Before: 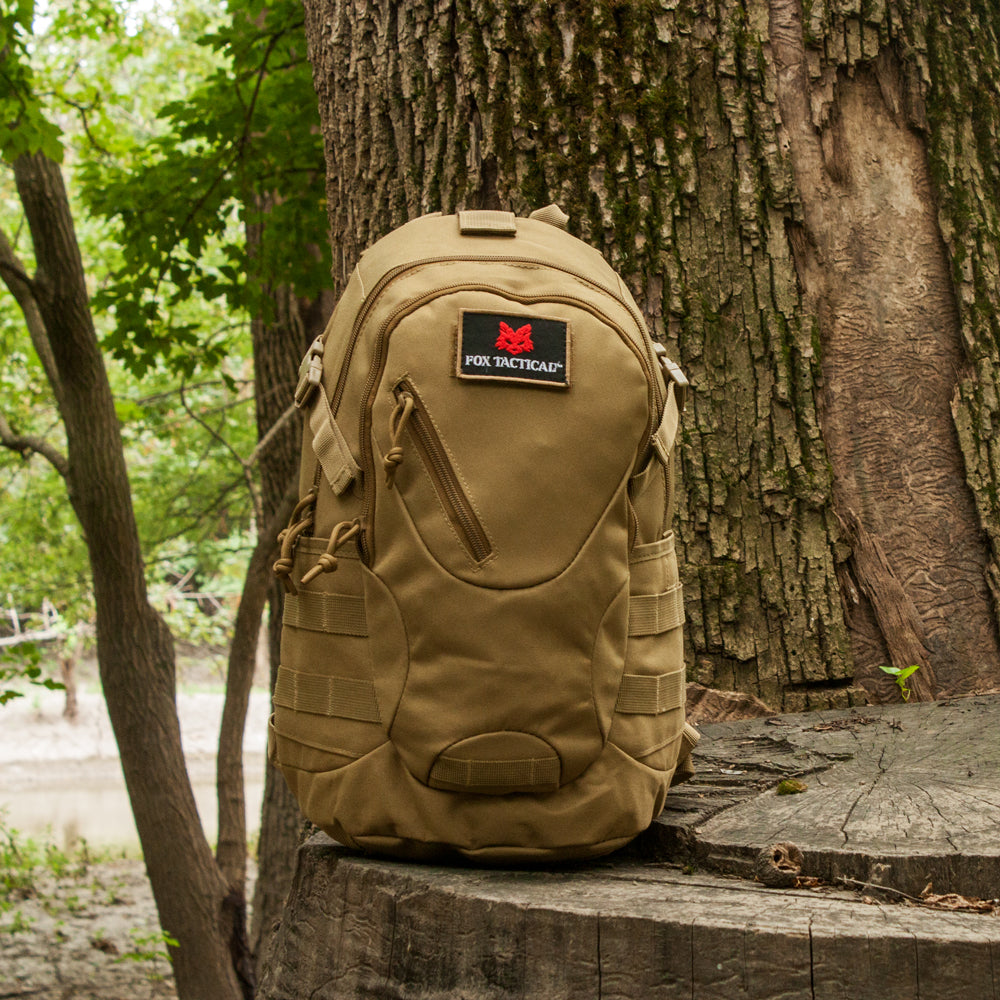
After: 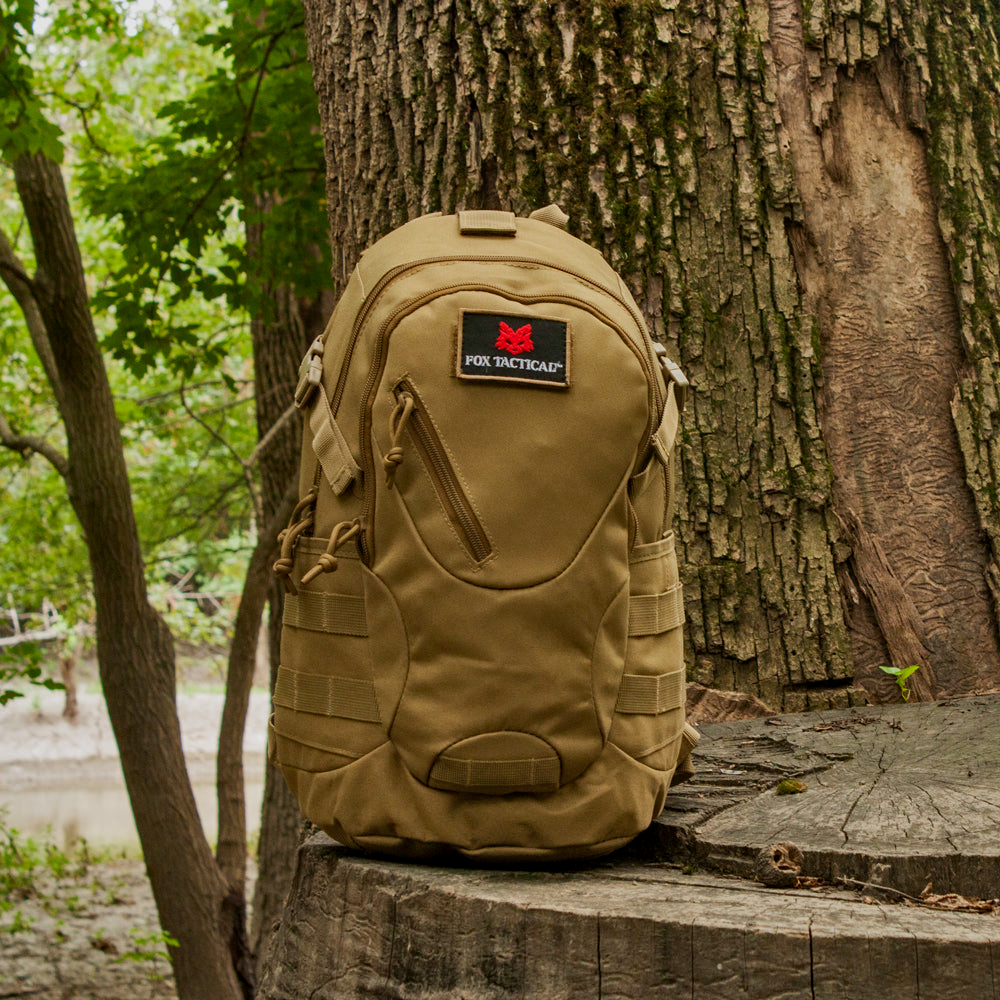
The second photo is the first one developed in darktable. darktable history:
exposure: black level correction 0.001, compensate exposure bias true, compensate highlight preservation false
haze removal: compatibility mode true, adaptive false
shadows and highlights: shadows 81.89, white point adjustment -9.07, highlights -61.38, soften with gaussian
